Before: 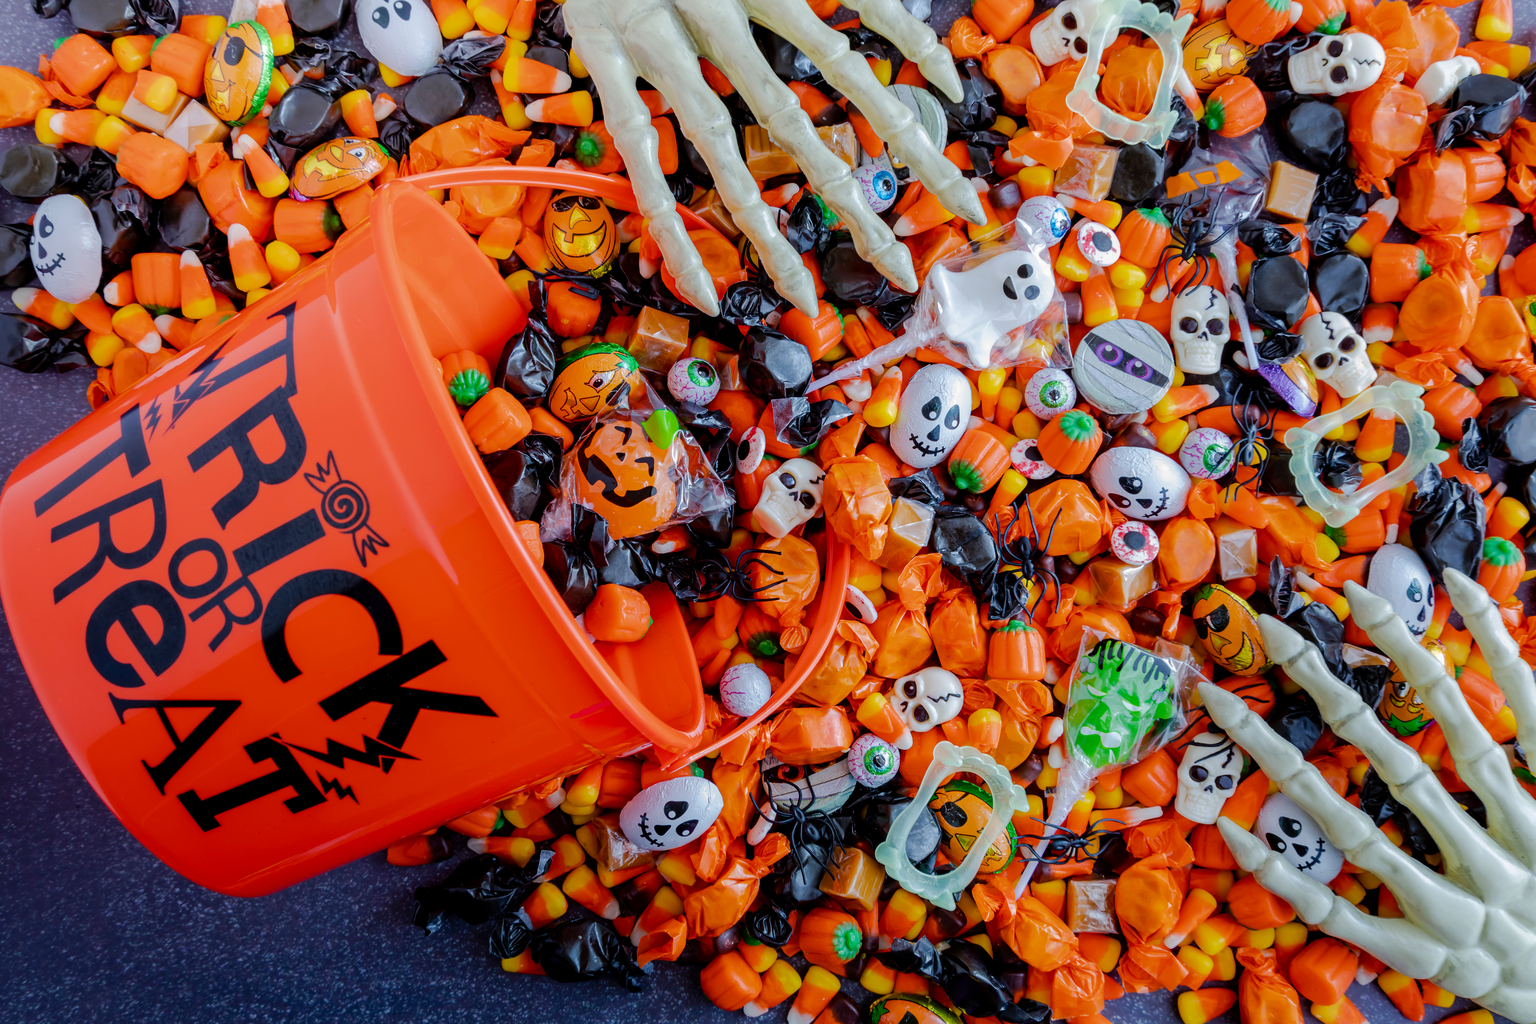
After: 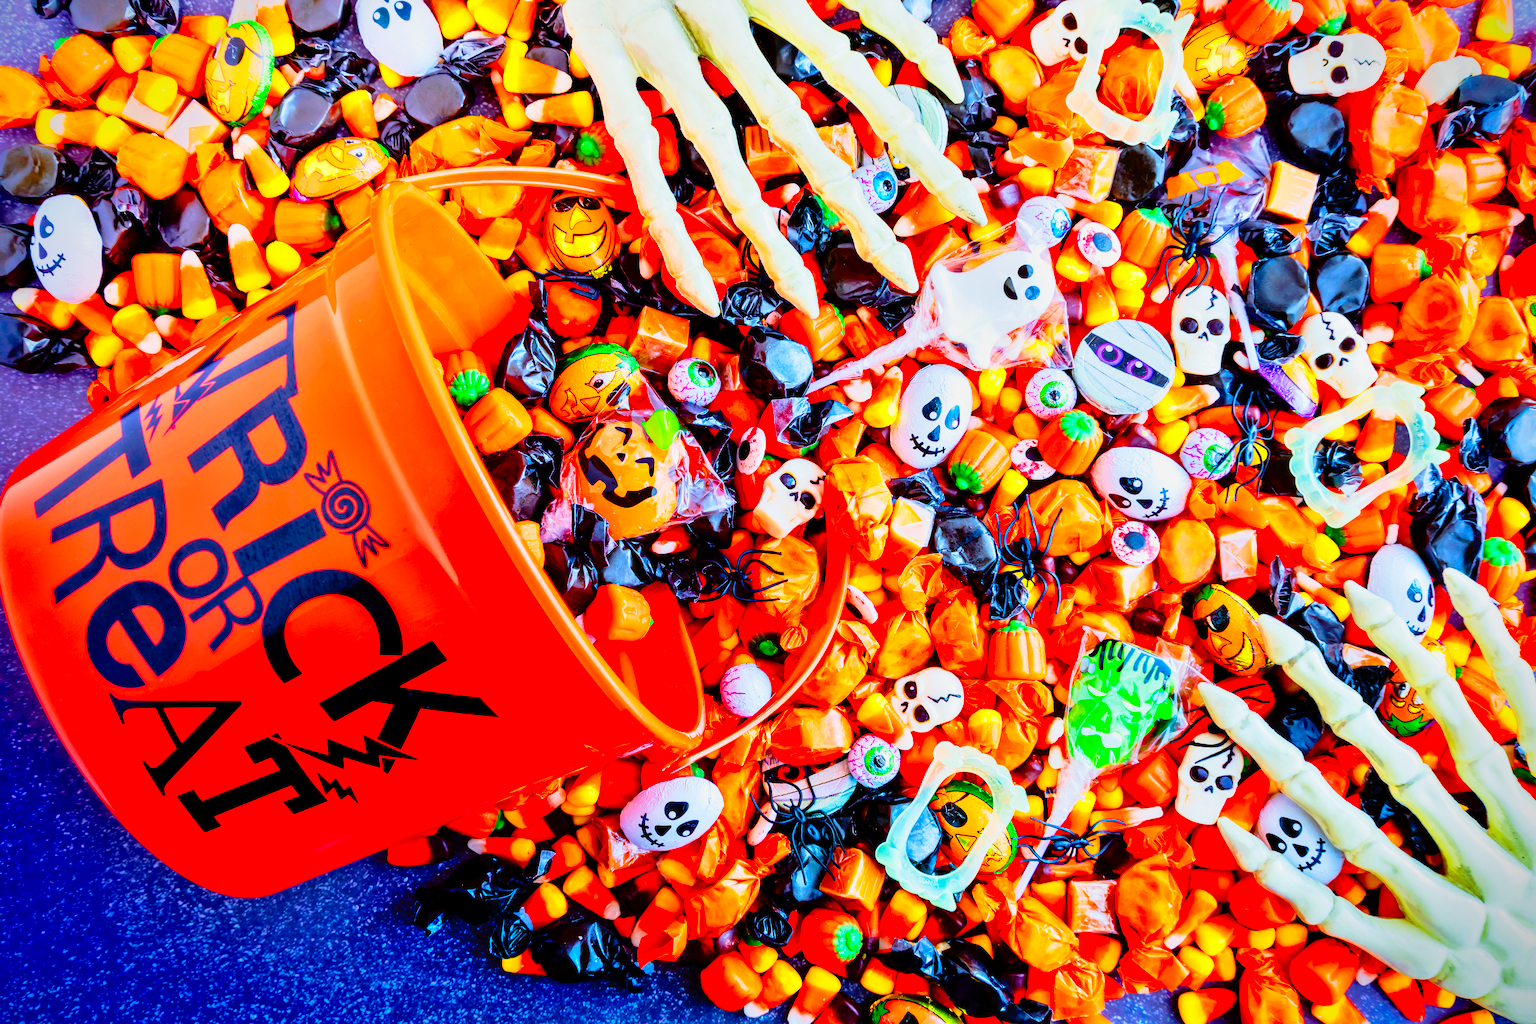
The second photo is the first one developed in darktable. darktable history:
vignetting: fall-off start 88.53%, fall-off radius 44.2%, saturation 0.376, width/height ratio 1.161
color zones: curves: ch0 [(0, 0.613) (0.01, 0.613) (0.245, 0.448) (0.498, 0.529) (0.642, 0.665) (0.879, 0.777) (0.99, 0.613)]; ch1 [(0, 0) (0.143, 0) (0.286, 0) (0.429, 0) (0.571, 0) (0.714, 0) (0.857, 0)], mix -131.09%
tone curve: curves: ch0 [(0, 0) (0.091, 0.077) (0.389, 0.458) (0.745, 0.82) (0.856, 0.899) (0.92, 0.938) (1, 0.973)]; ch1 [(0, 0) (0.437, 0.404) (0.5, 0.5) (0.529, 0.55) (0.58, 0.6) (0.616, 0.649) (1, 1)]; ch2 [(0, 0) (0.442, 0.415) (0.5, 0.5) (0.535, 0.557) (0.585, 0.62) (1, 1)], color space Lab, independent channels, preserve colors none
shadows and highlights: soften with gaussian
base curve: curves: ch0 [(0, 0) (0.012, 0.01) (0.073, 0.168) (0.31, 0.711) (0.645, 0.957) (1, 1)], preserve colors none
